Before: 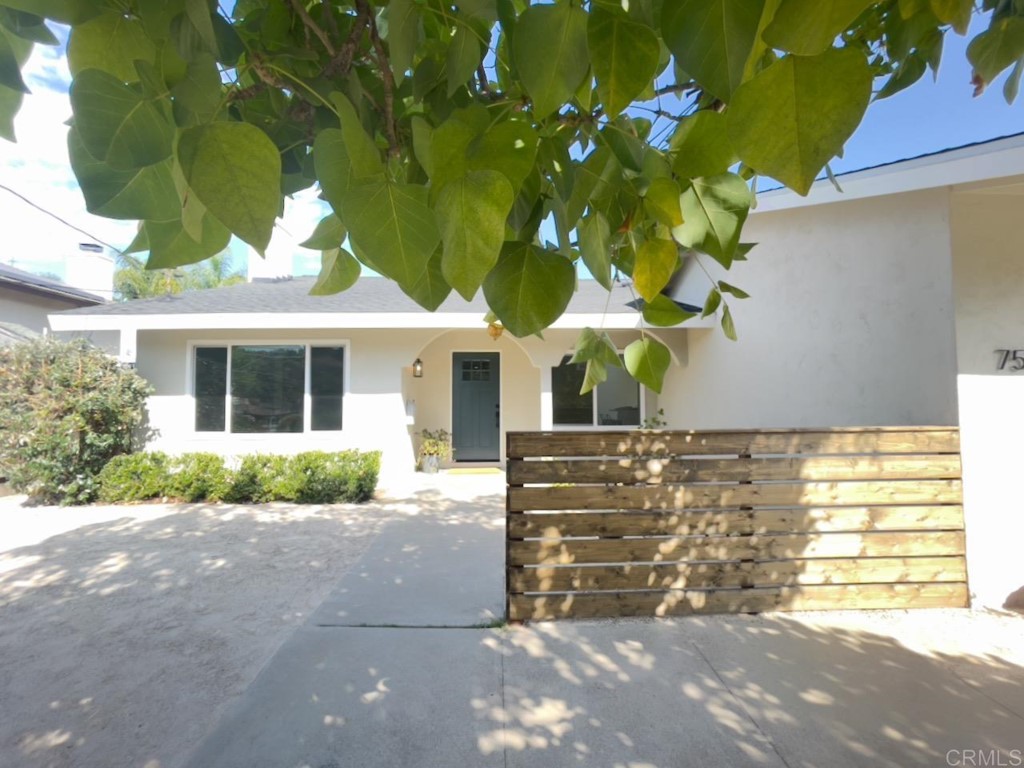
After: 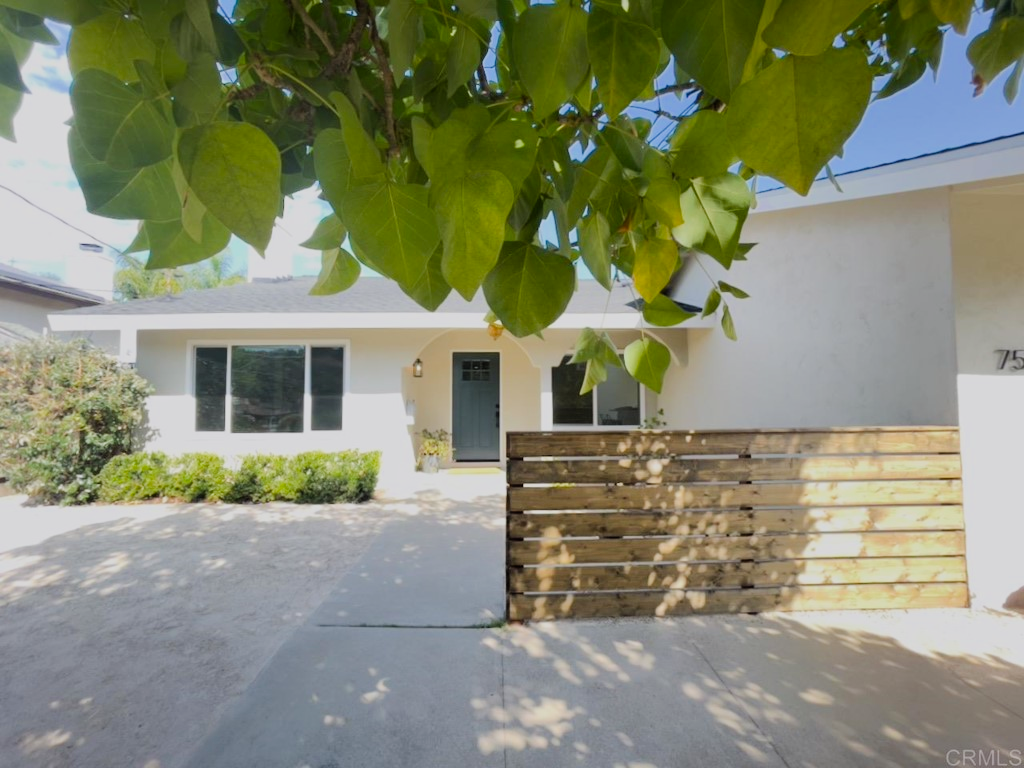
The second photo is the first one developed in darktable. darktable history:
filmic rgb: black relative exposure -7.65 EV, white relative exposure 4.56 EV, hardness 3.61
color balance: lift [1, 1, 0.999, 1.001], gamma [1, 1.003, 1.005, 0.995], gain [1, 0.992, 0.988, 1.012], contrast 5%, output saturation 110%
